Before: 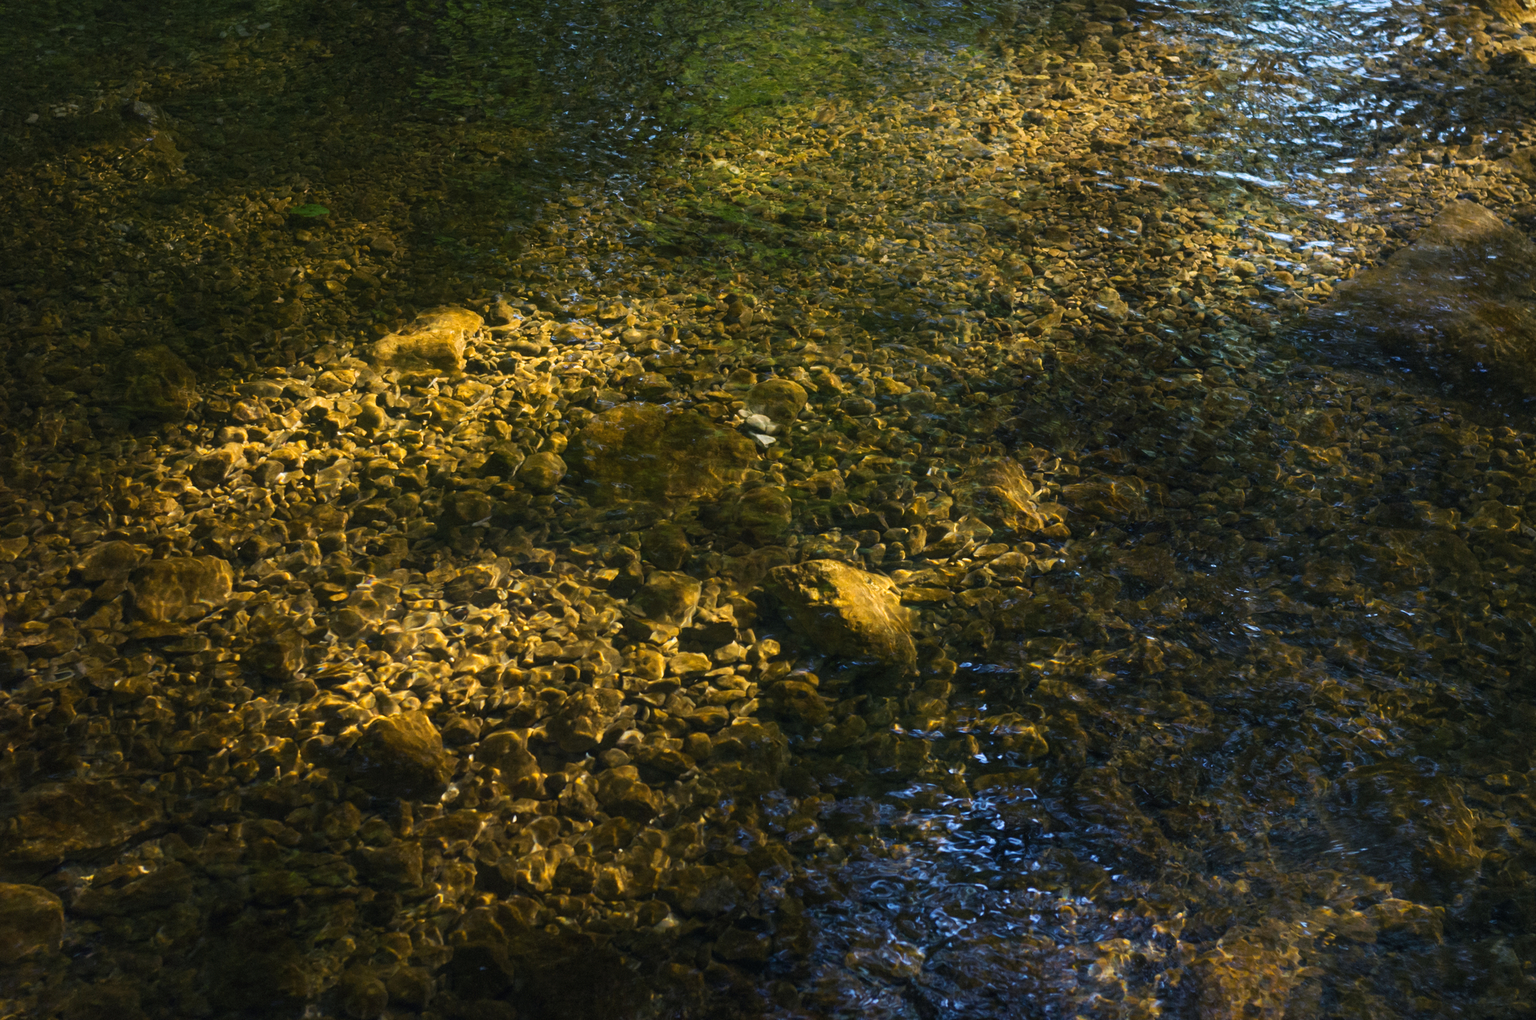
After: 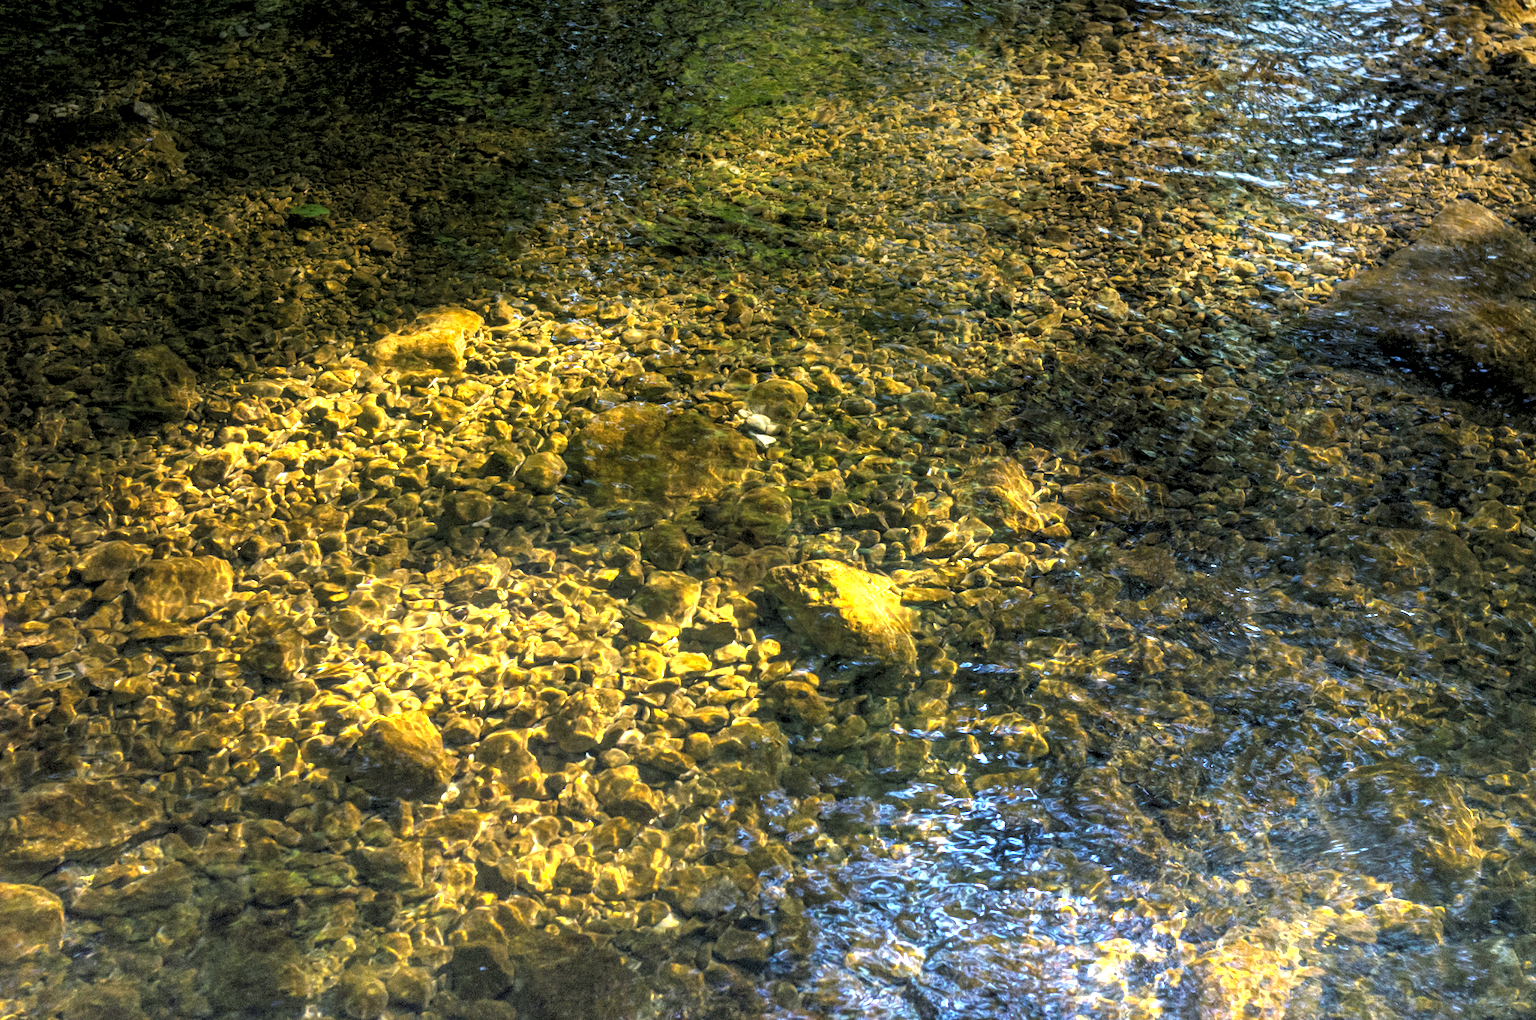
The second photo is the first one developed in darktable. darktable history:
exposure: exposure 0.014 EV, compensate highlight preservation false
local contrast: on, module defaults
rgb levels: levels [[0.013, 0.434, 0.89], [0, 0.5, 1], [0, 0.5, 1]]
graduated density: density -3.9 EV
